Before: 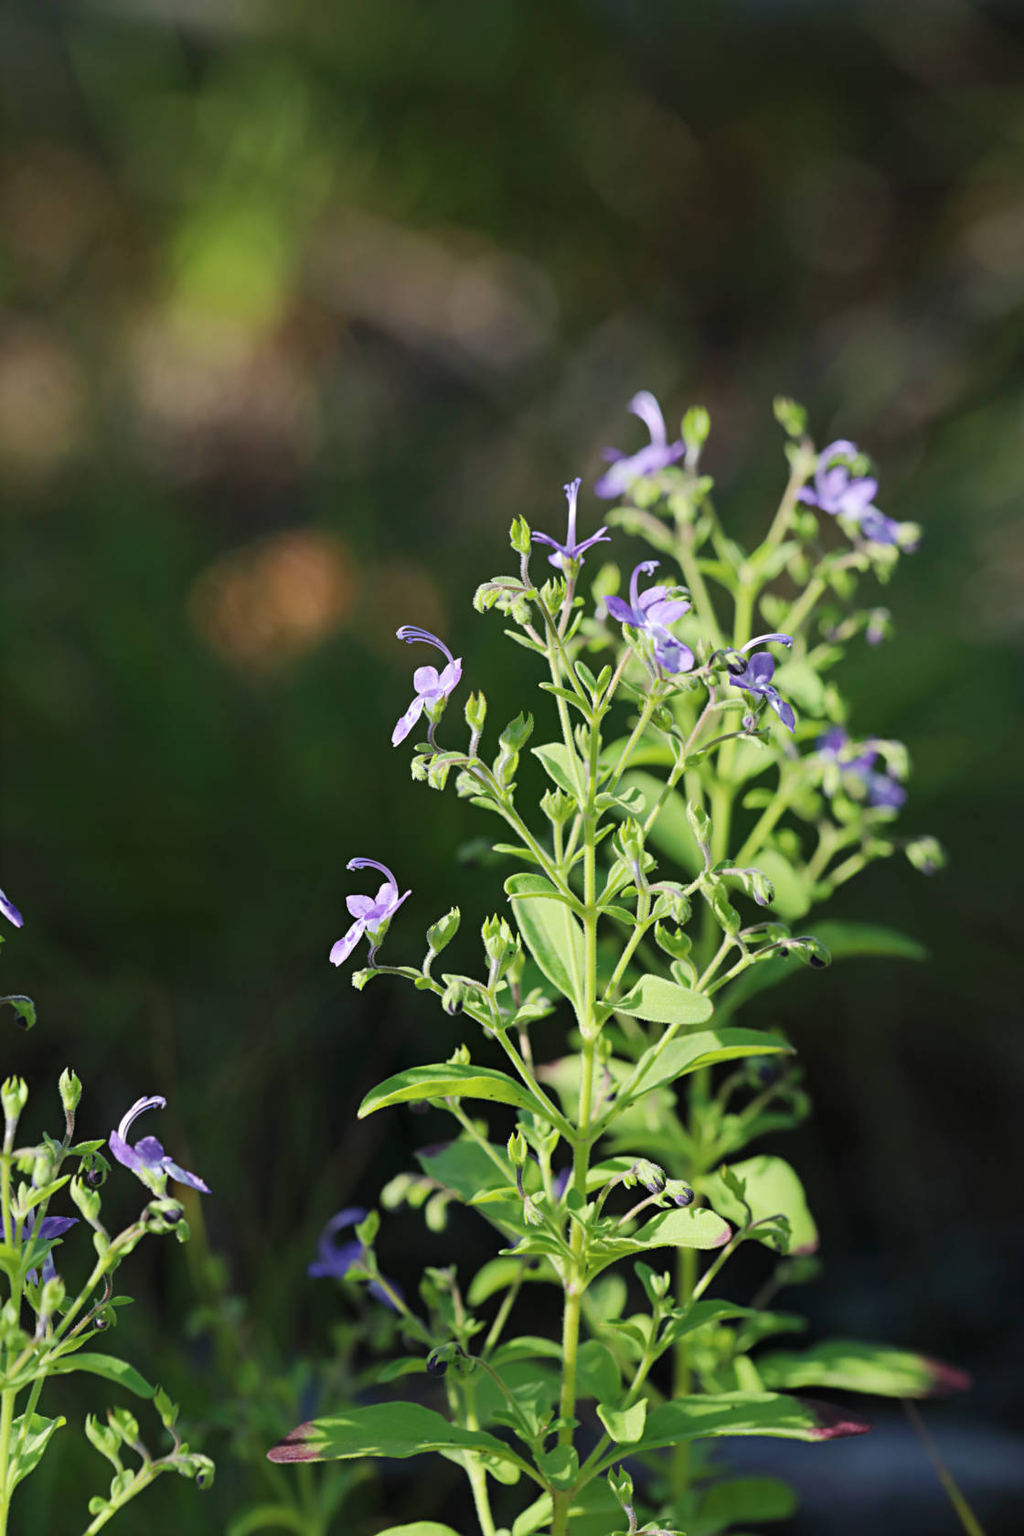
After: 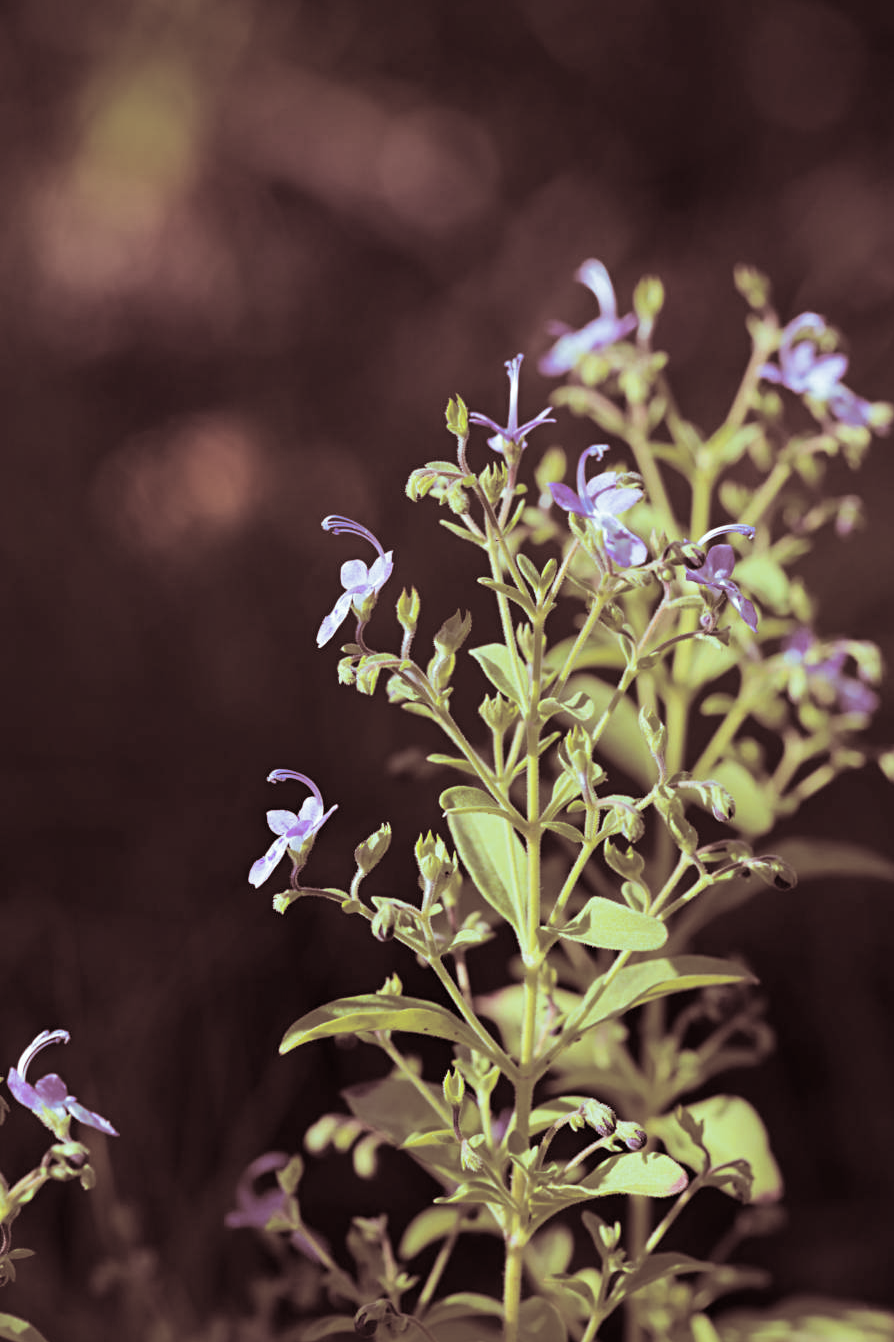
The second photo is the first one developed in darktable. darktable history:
color balance: on, module defaults
split-toning: shadows › saturation 0.3, highlights › hue 180°, highlights › saturation 0.3, compress 0%
crop and rotate: left 10.071%, top 10.071%, right 10.02%, bottom 10.02%
